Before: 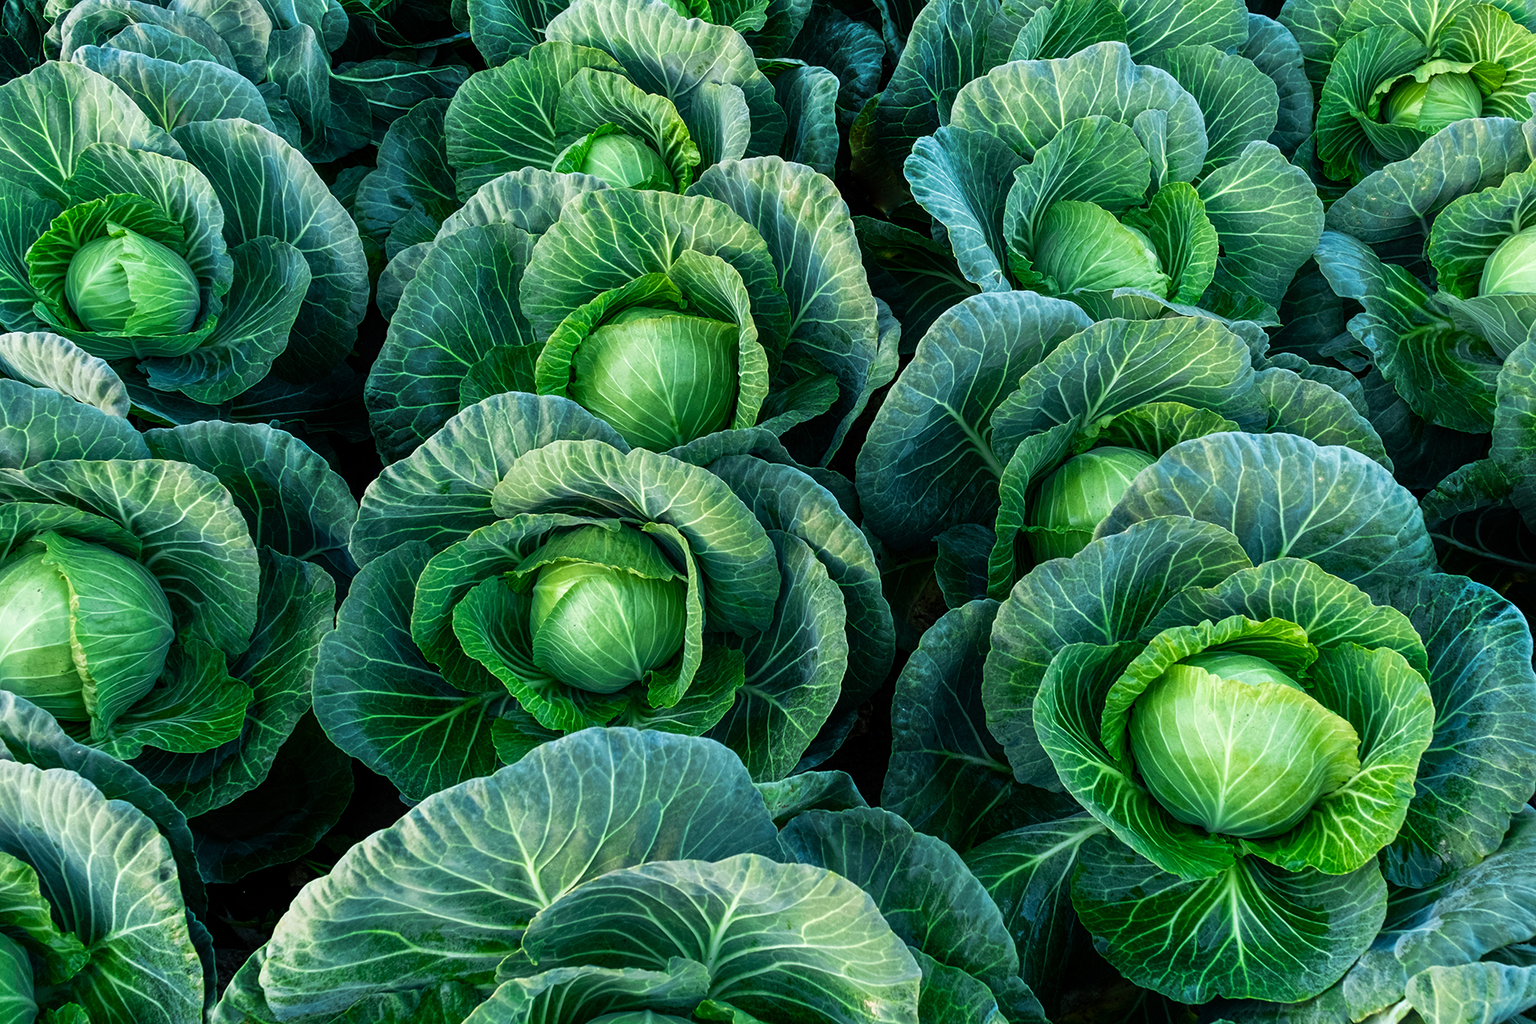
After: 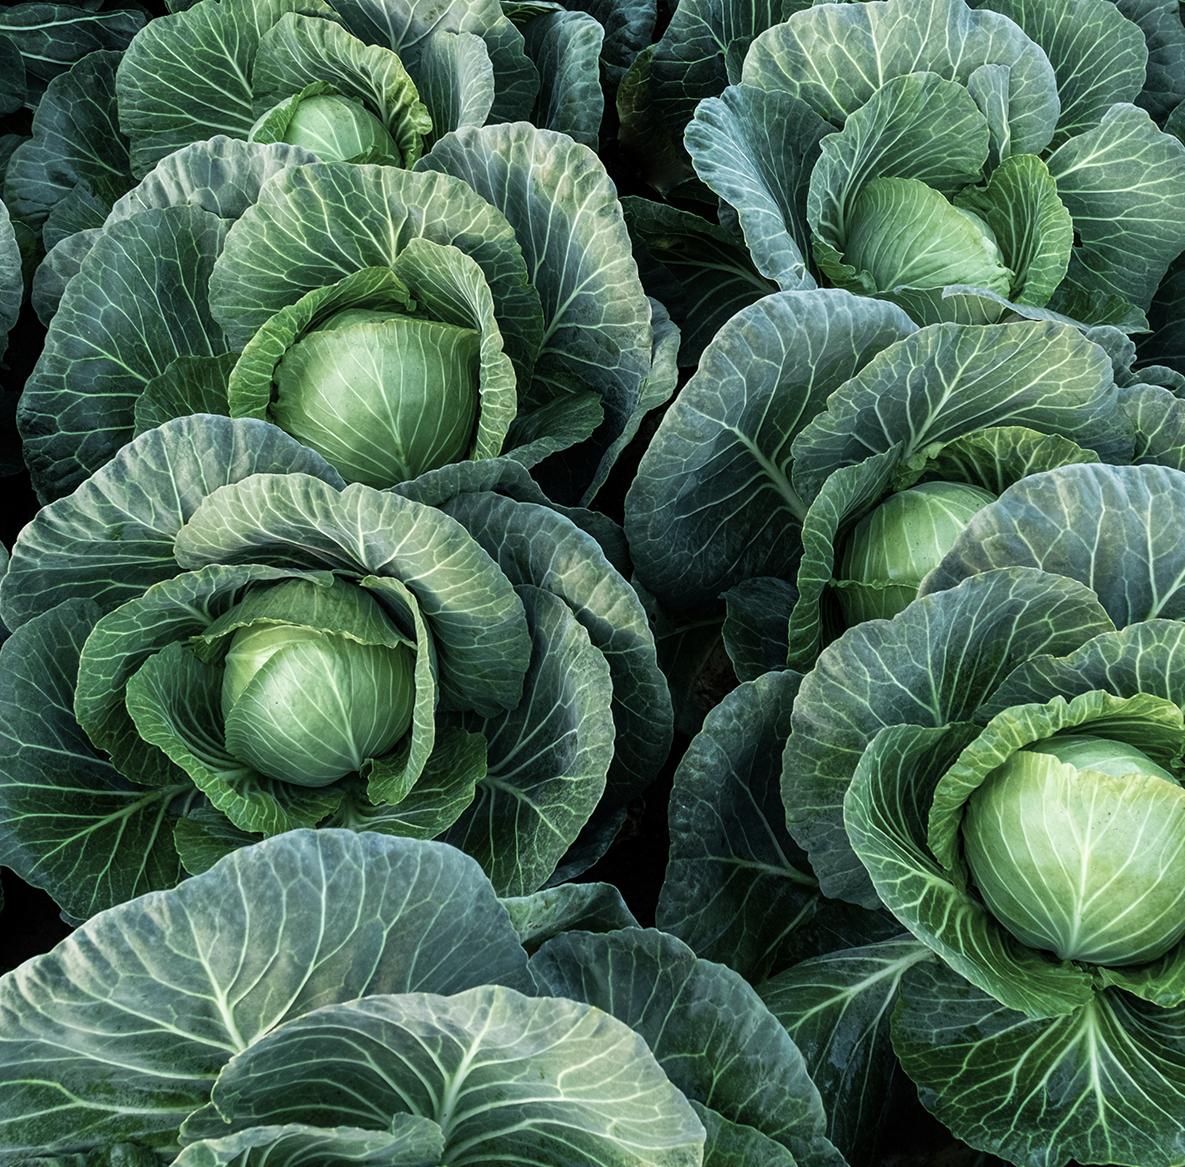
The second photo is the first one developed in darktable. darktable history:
crop and rotate: left 22.918%, top 5.629%, right 14.711%, bottom 2.247%
color correction: saturation 0.57
